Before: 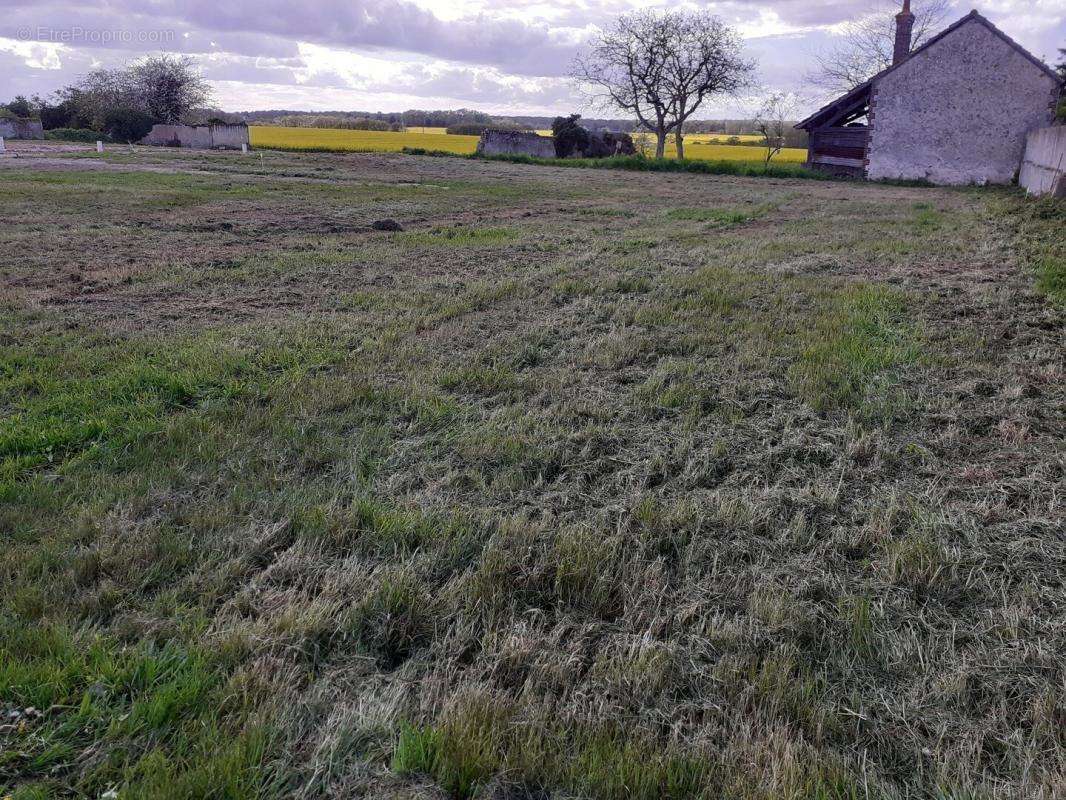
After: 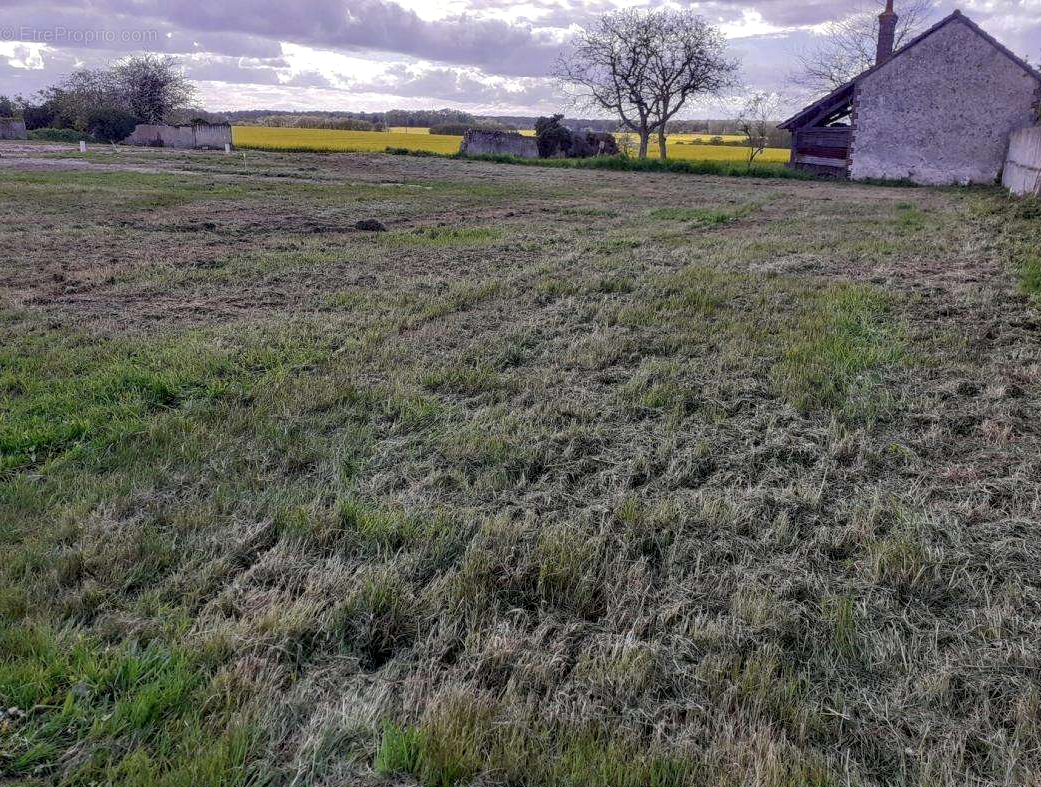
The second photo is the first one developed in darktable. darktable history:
shadows and highlights: on, module defaults
crop and rotate: left 1.683%, right 0.574%, bottom 1.611%
local contrast: detail 130%
